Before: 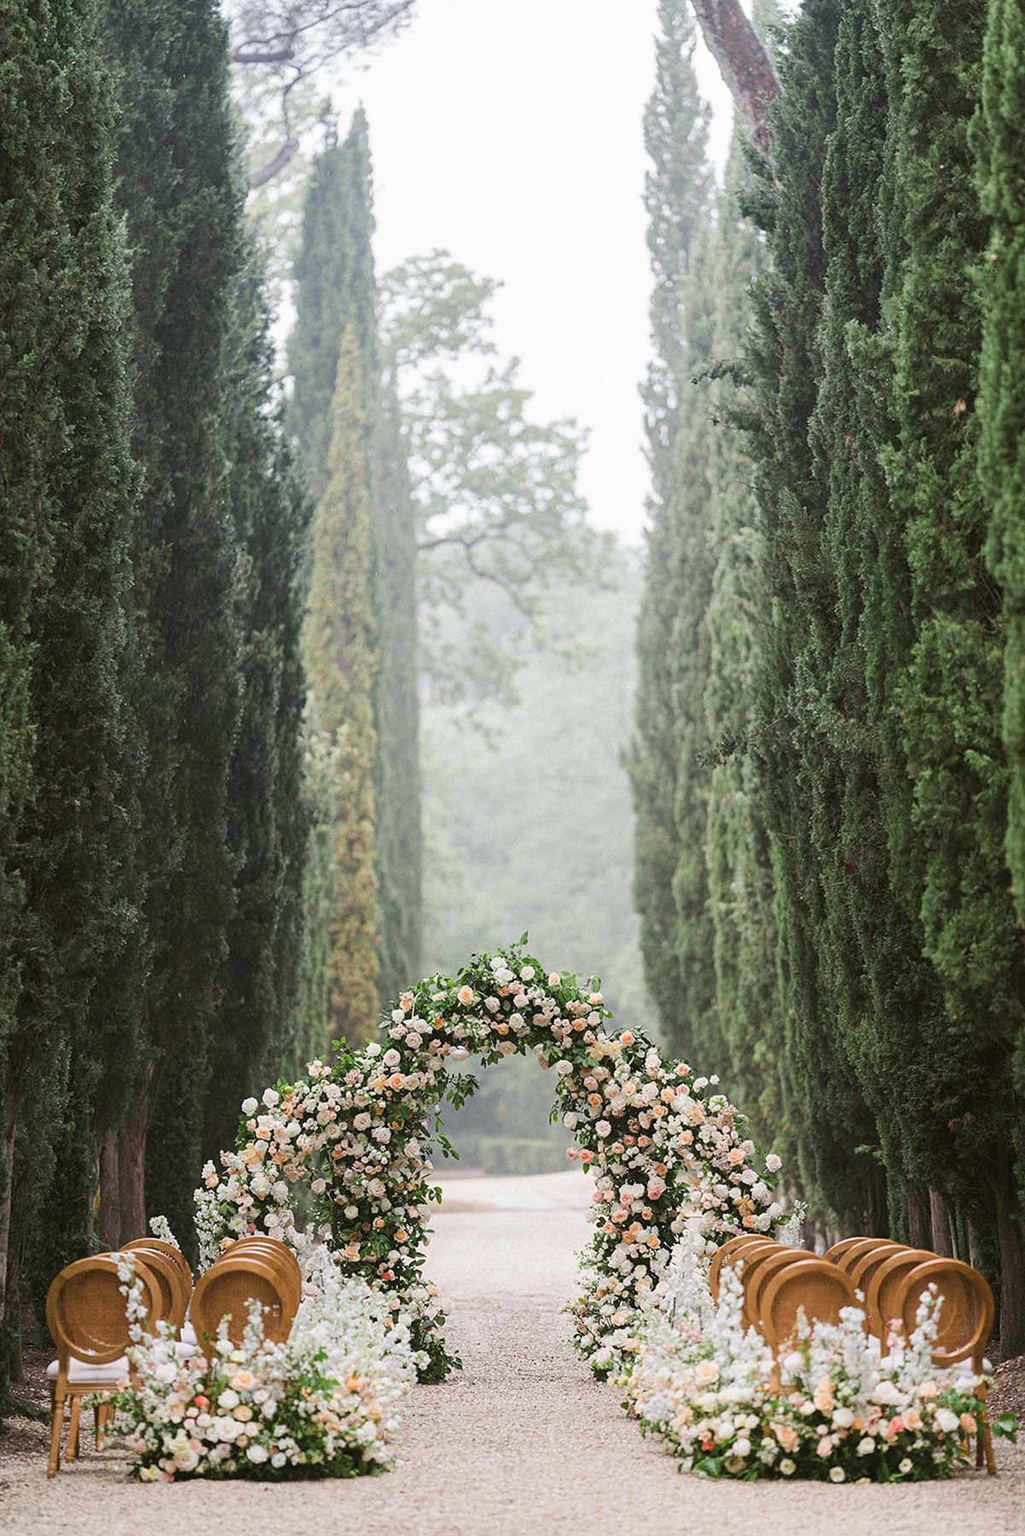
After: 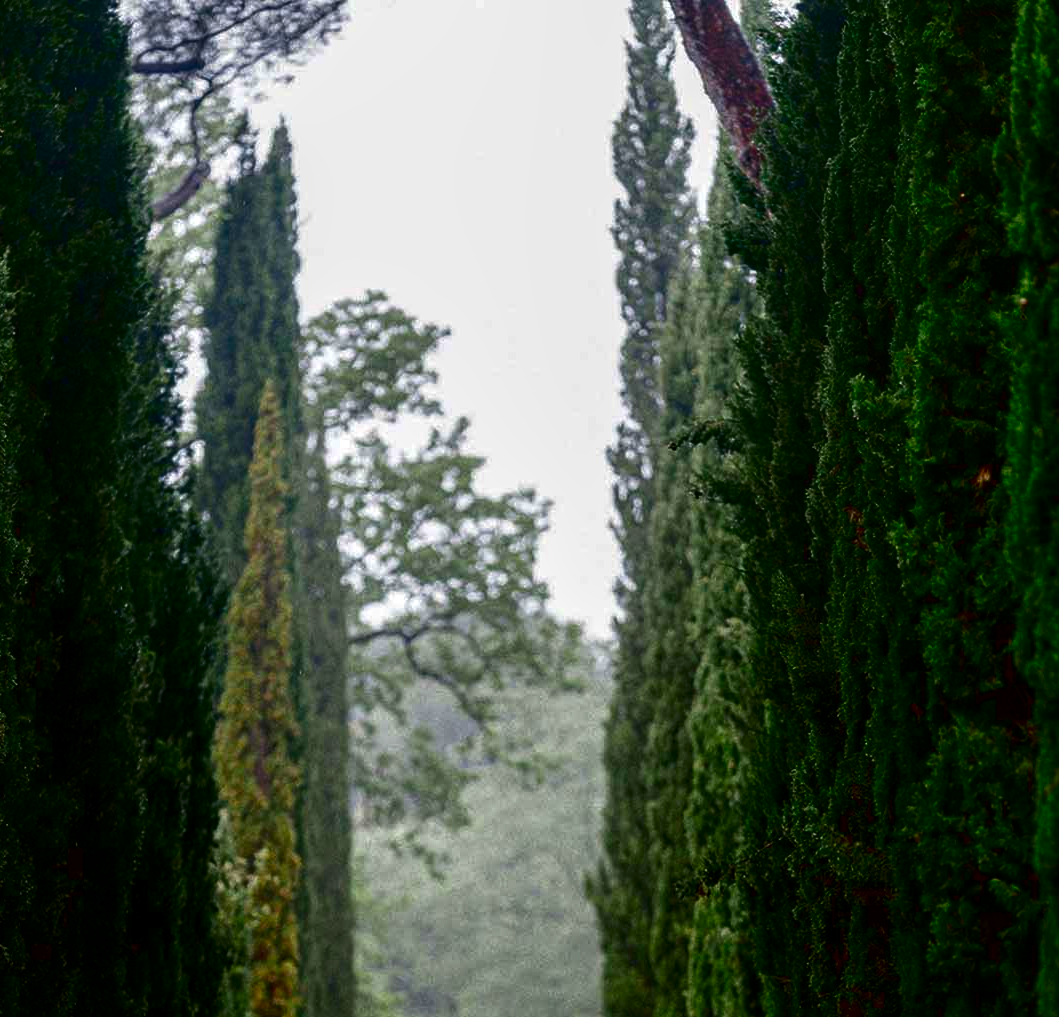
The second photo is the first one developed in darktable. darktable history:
local contrast: on, module defaults
crop and rotate: left 11.743%, bottom 43.439%
contrast brightness saturation: brightness -0.994, saturation 0.99
